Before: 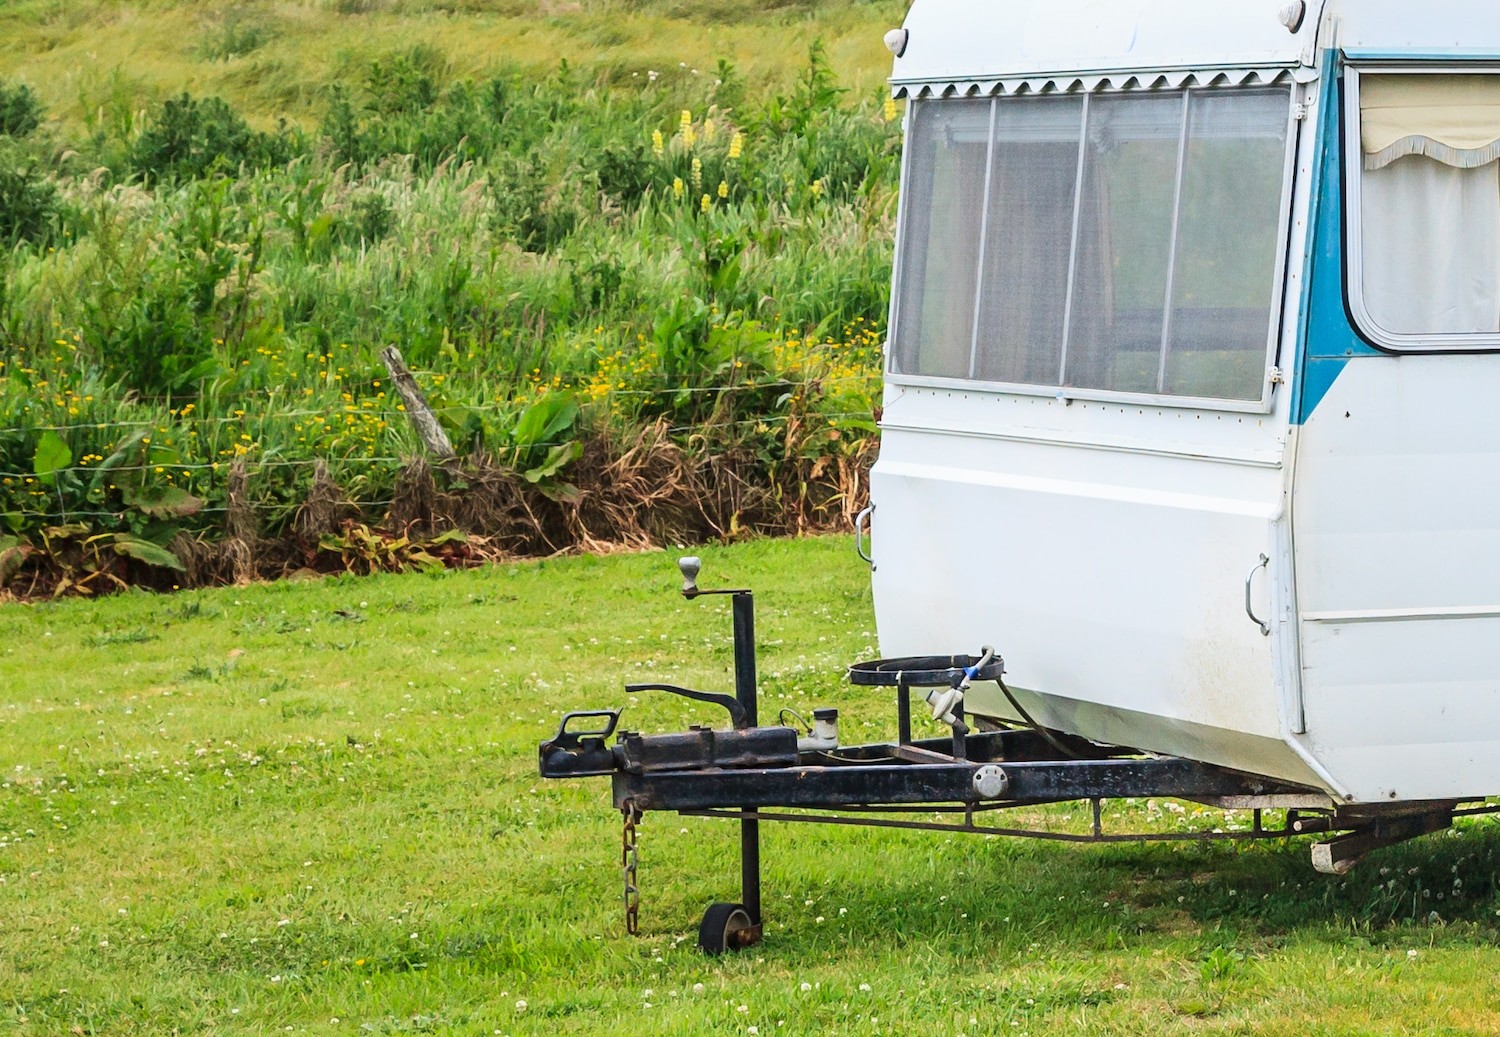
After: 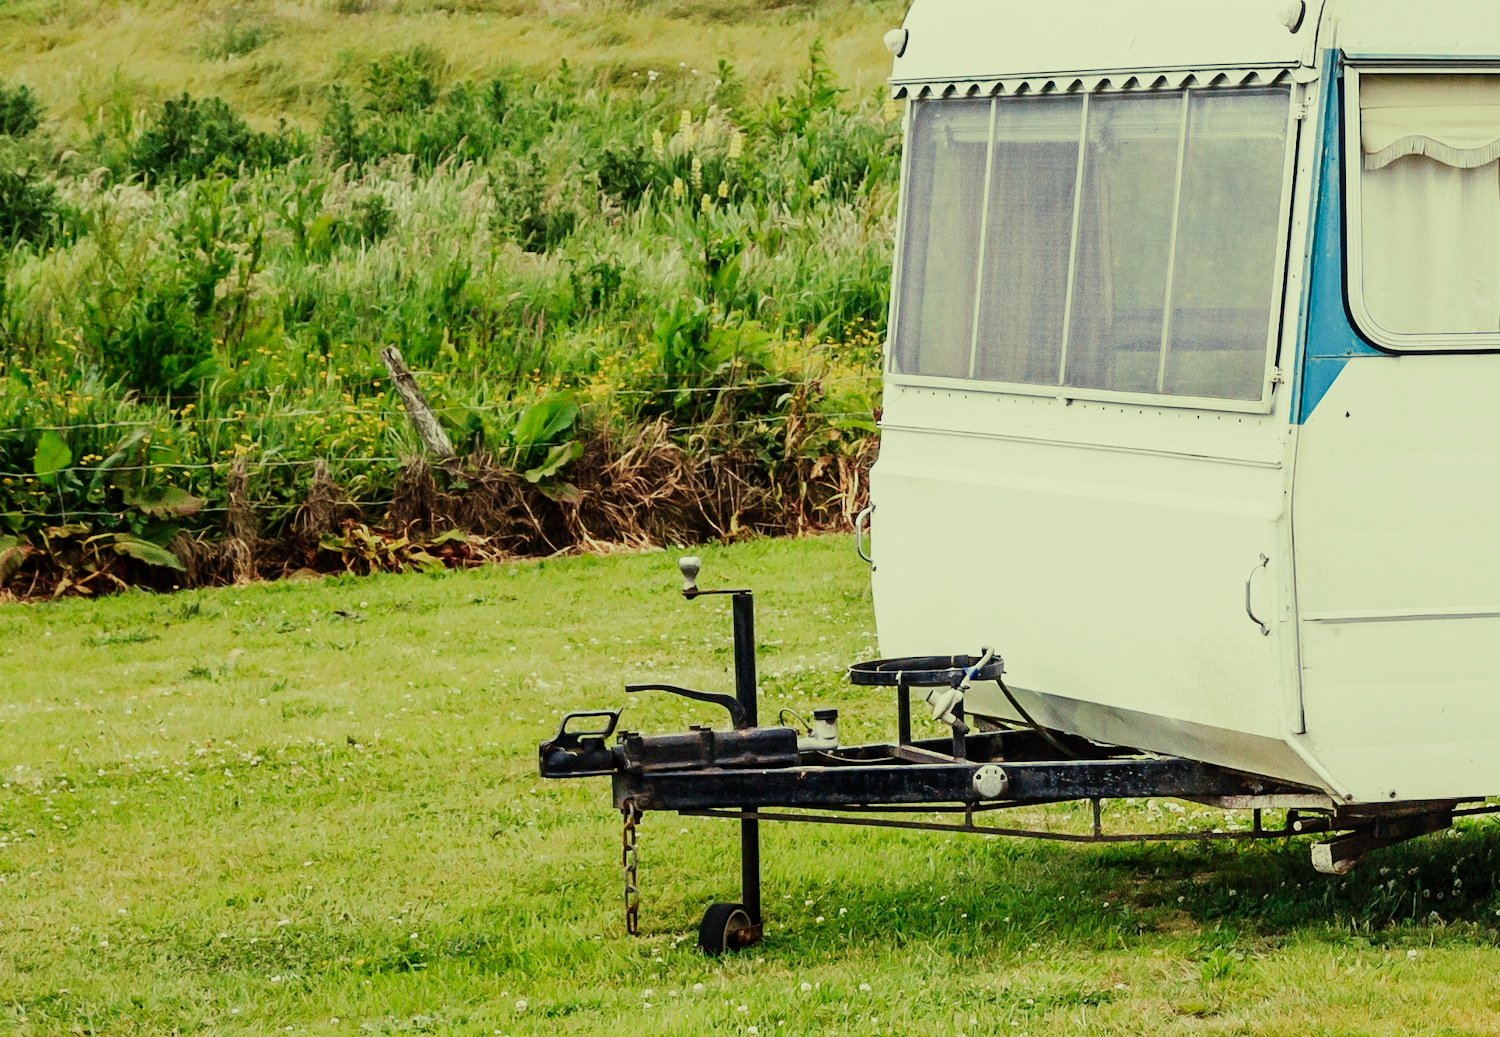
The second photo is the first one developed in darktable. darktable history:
white balance: red 1.029, blue 0.92
sigmoid: skew -0.2, preserve hue 0%, red attenuation 0.1, red rotation 0.035, green attenuation 0.1, green rotation -0.017, blue attenuation 0.15, blue rotation -0.052, base primaries Rec2020
split-toning: shadows › hue 290.82°, shadows › saturation 0.34, highlights › saturation 0.38, balance 0, compress 50%
